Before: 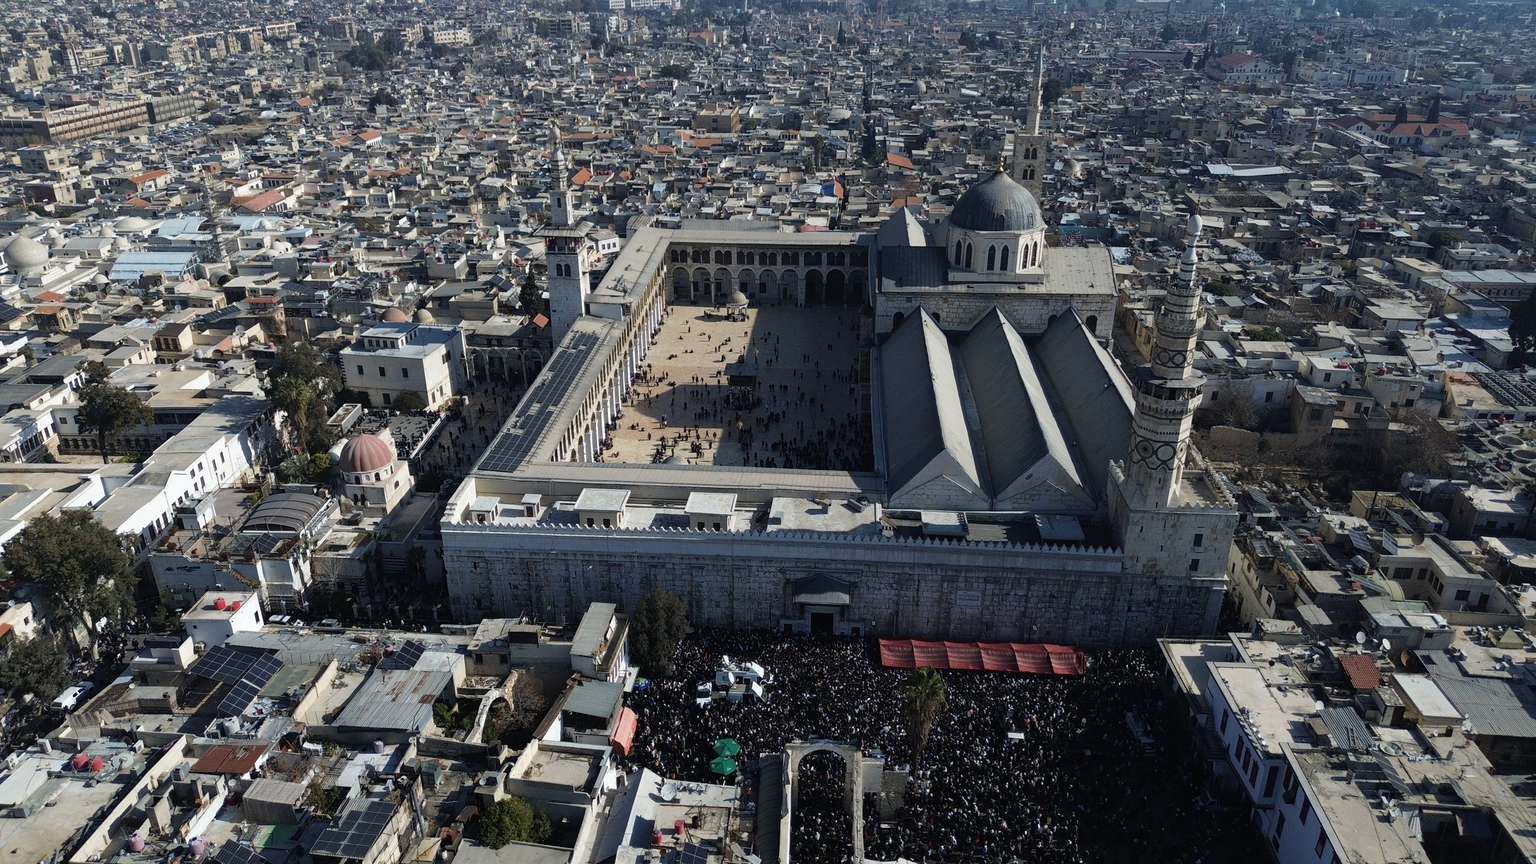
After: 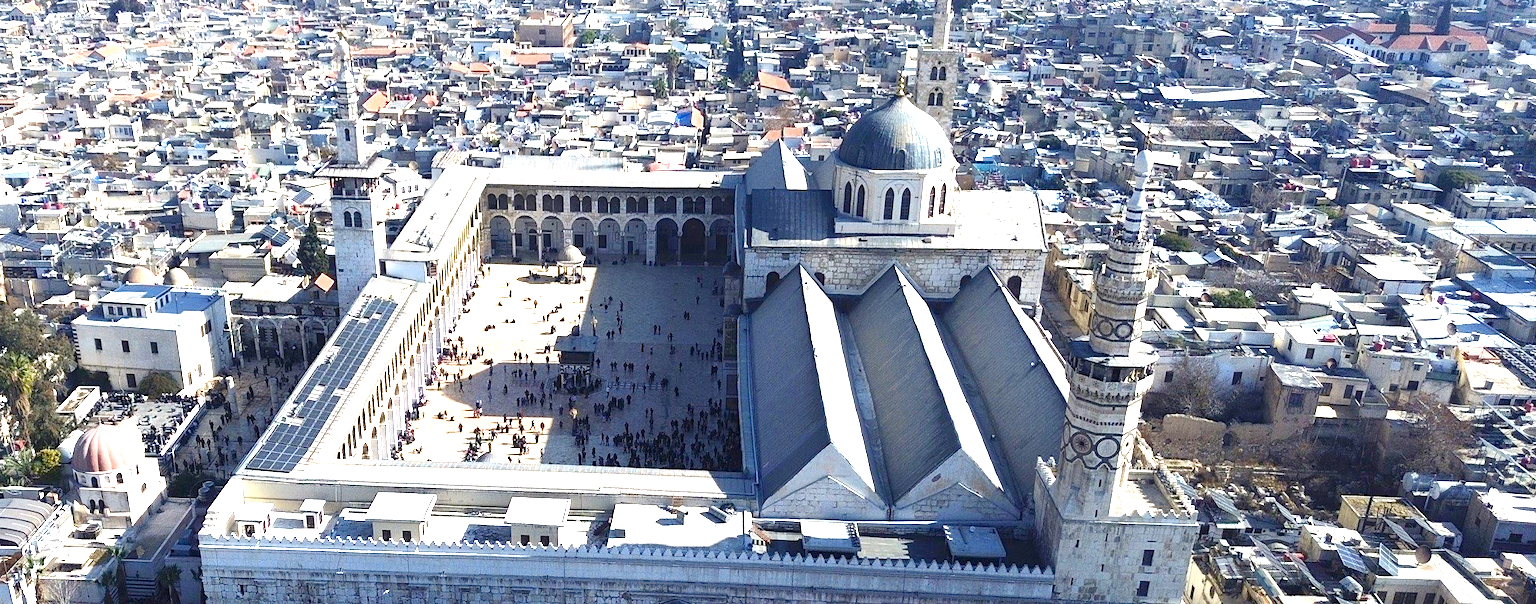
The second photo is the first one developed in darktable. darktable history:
exposure: black level correction 0, exposure 2.152 EV, compensate highlight preservation false
crop: left 18.374%, top 11.073%, right 1.82%, bottom 33.087%
color balance rgb: shadows lift › chroma 3.162%, shadows lift › hue 281.81°, highlights gain › chroma 0.258%, highlights gain › hue 329.98°, global offset › luminance -0.375%, perceptual saturation grading › global saturation 20%, perceptual saturation grading › highlights -25.906%, perceptual saturation grading › shadows 25.577%, global vibrance 20%
